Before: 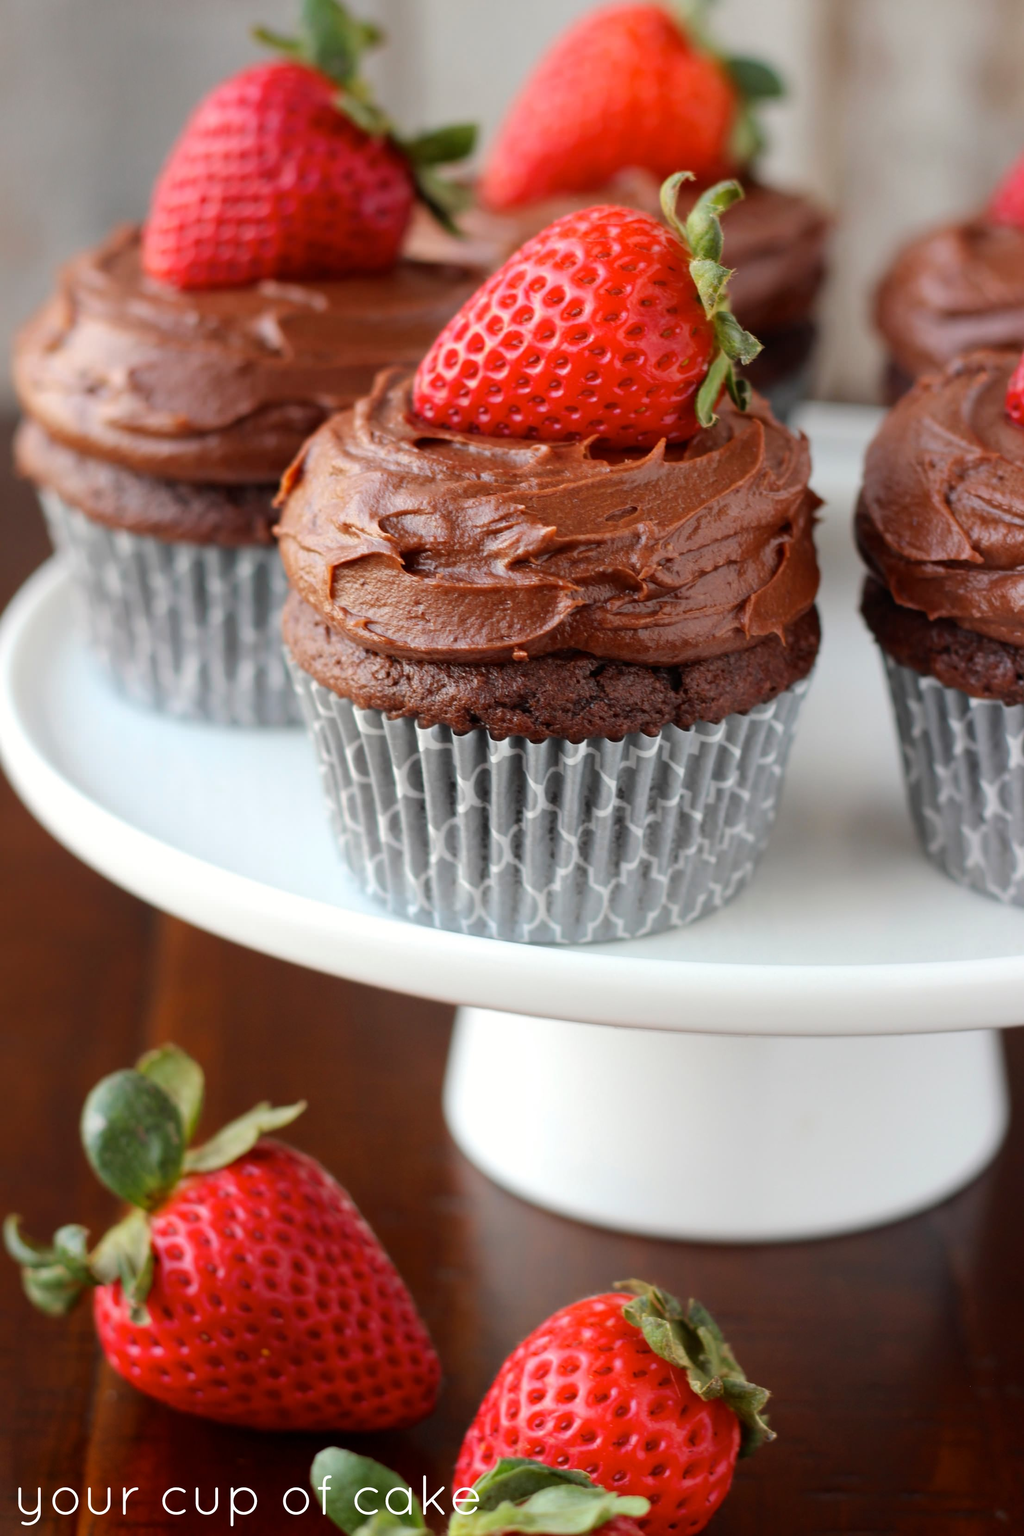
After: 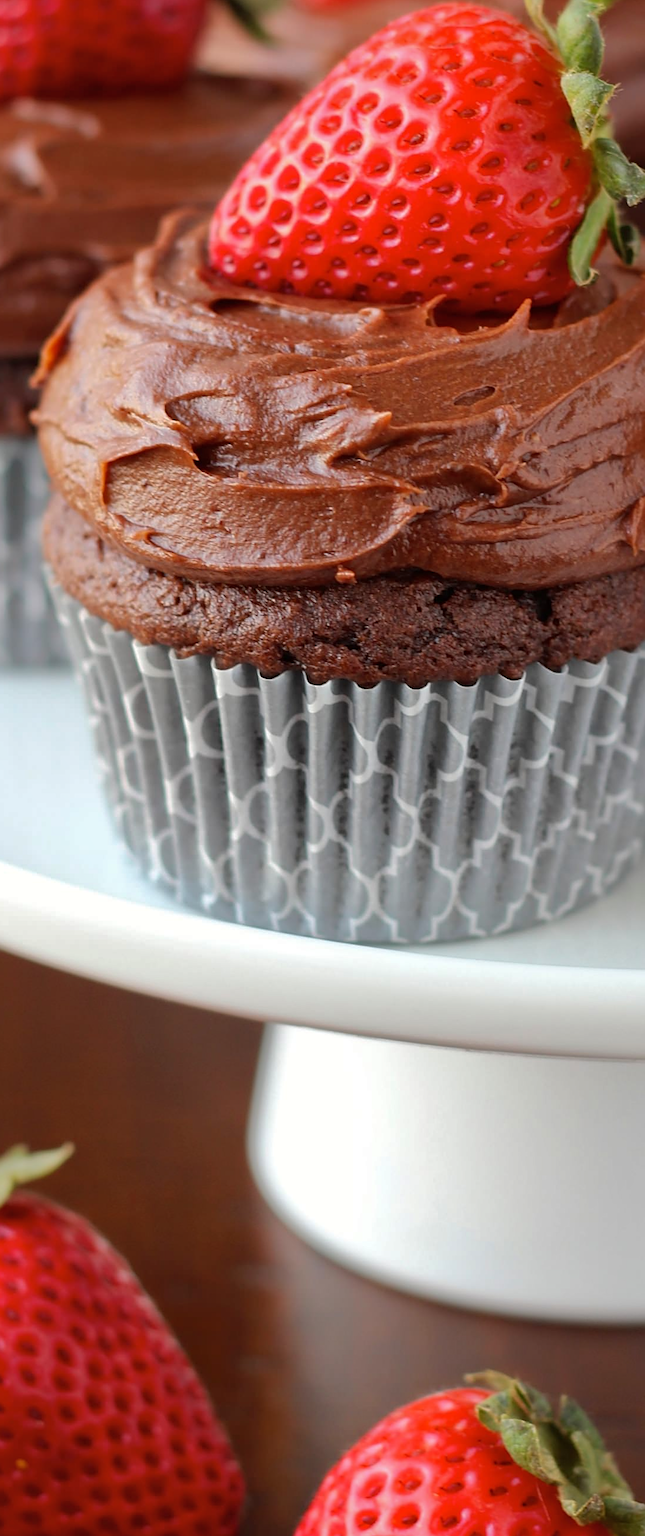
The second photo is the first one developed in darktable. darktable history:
crop and rotate: angle 0.02°, left 24.353%, top 13.219%, right 26.156%, bottom 8.224%
sharpen: on, module defaults
shadows and highlights: shadows 30
